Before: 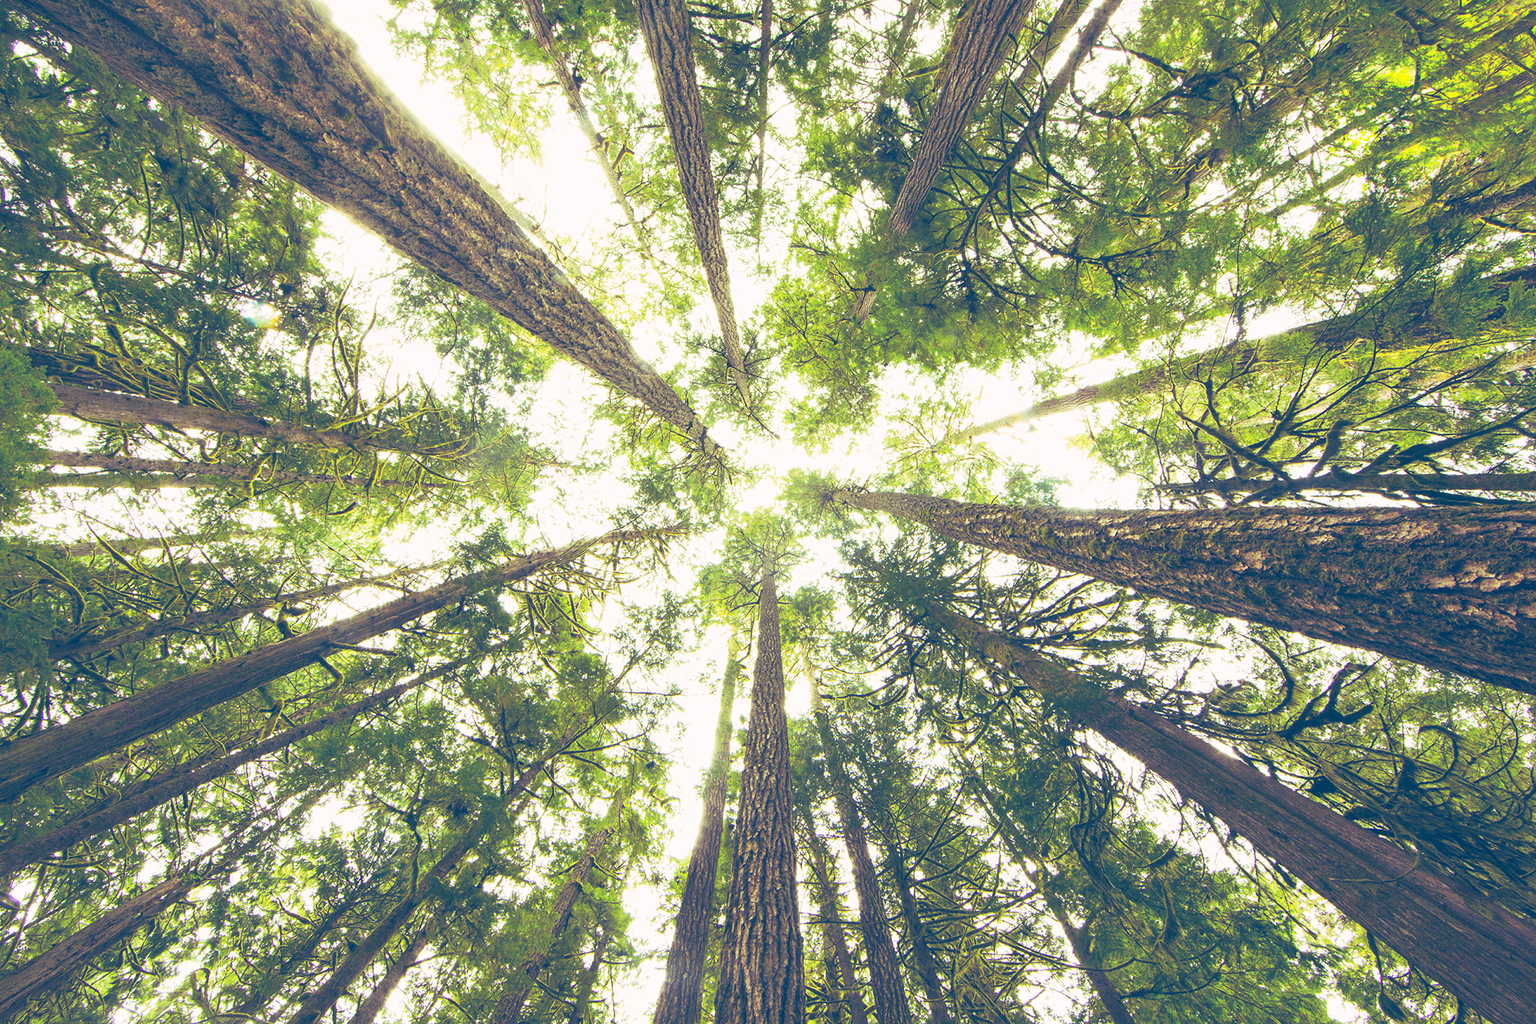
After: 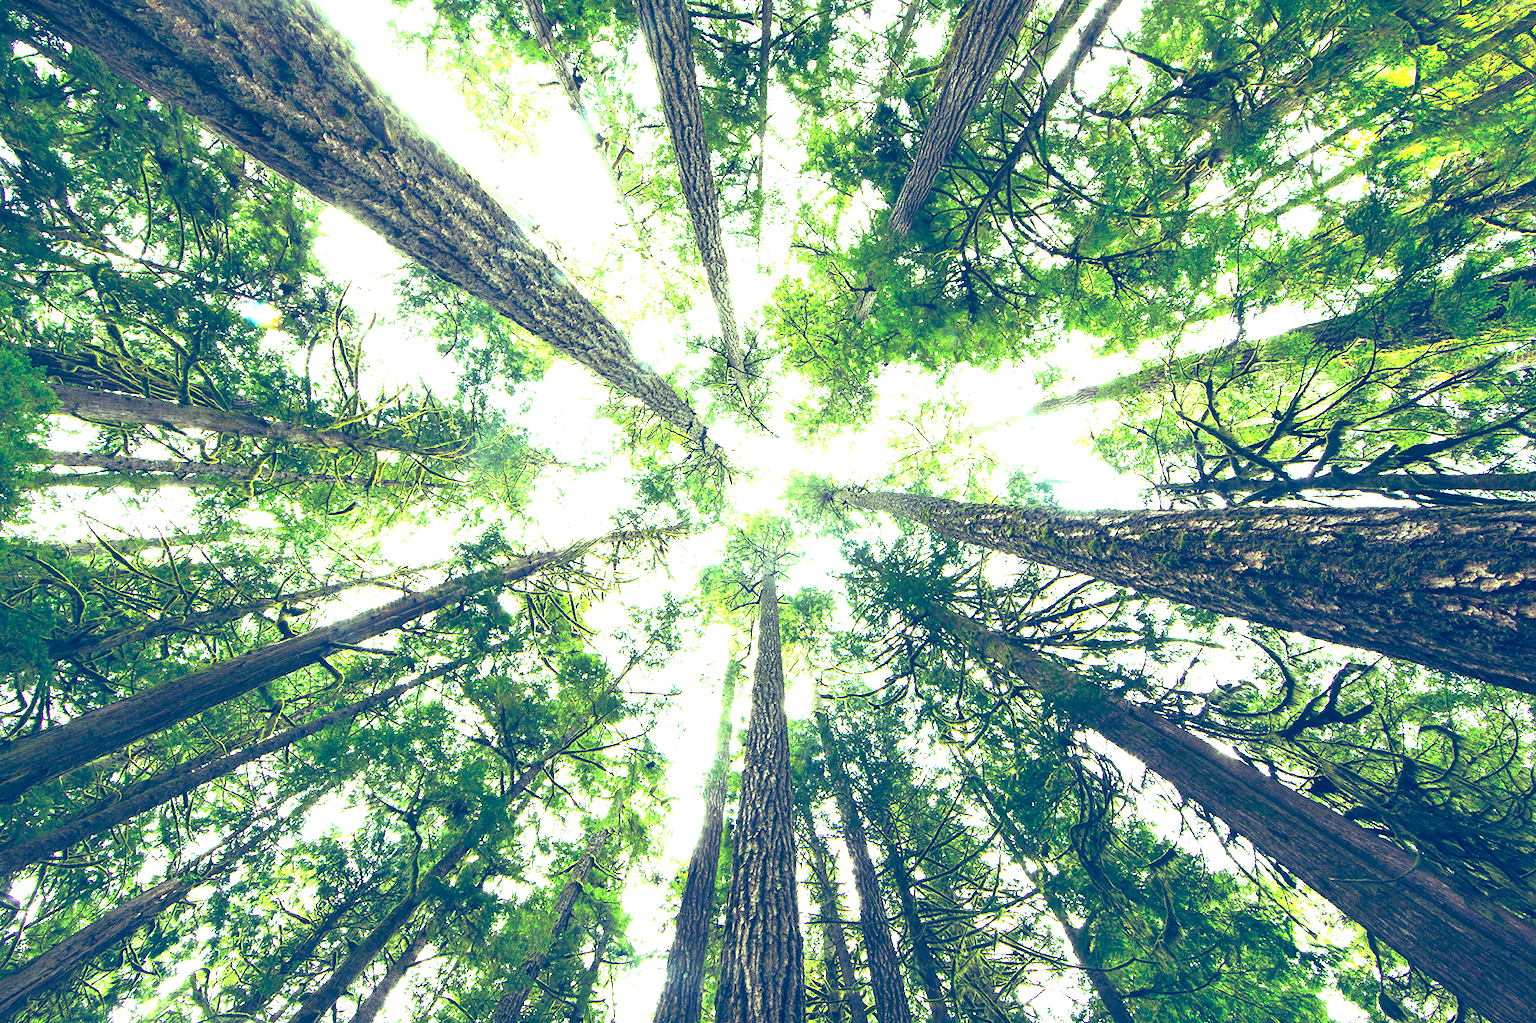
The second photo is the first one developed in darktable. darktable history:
contrast brightness saturation: saturation -0.05
color balance rgb: shadows lift › luminance -7.7%, shadows lift › chroma 2.13%, shadows lift › hue 200.79°, power › luminance -7.77%, power › chroma 2.27%, power › hue 220.69°, highlights gain › luminance 15.15%, highlights gain › chroma 4%, highlights gain › hue 209.35°, global offset › luminance -0.21%, global offset › chroma 0.27%, perceptual saturation grading › global saturation 24.42%, perceptual saturation grading › highlights -24.42%, perceptual saturation grading › mid-tones 24.42%, perceptual saturation grading › shadows 40%, perceptual brilliance grading › global brilliance -5%, perceptual brilliance grading › highlights 24.42%, perceptual brilliance grading › mid-tones 7%, perceptual brilliance grading › shadows -5%
